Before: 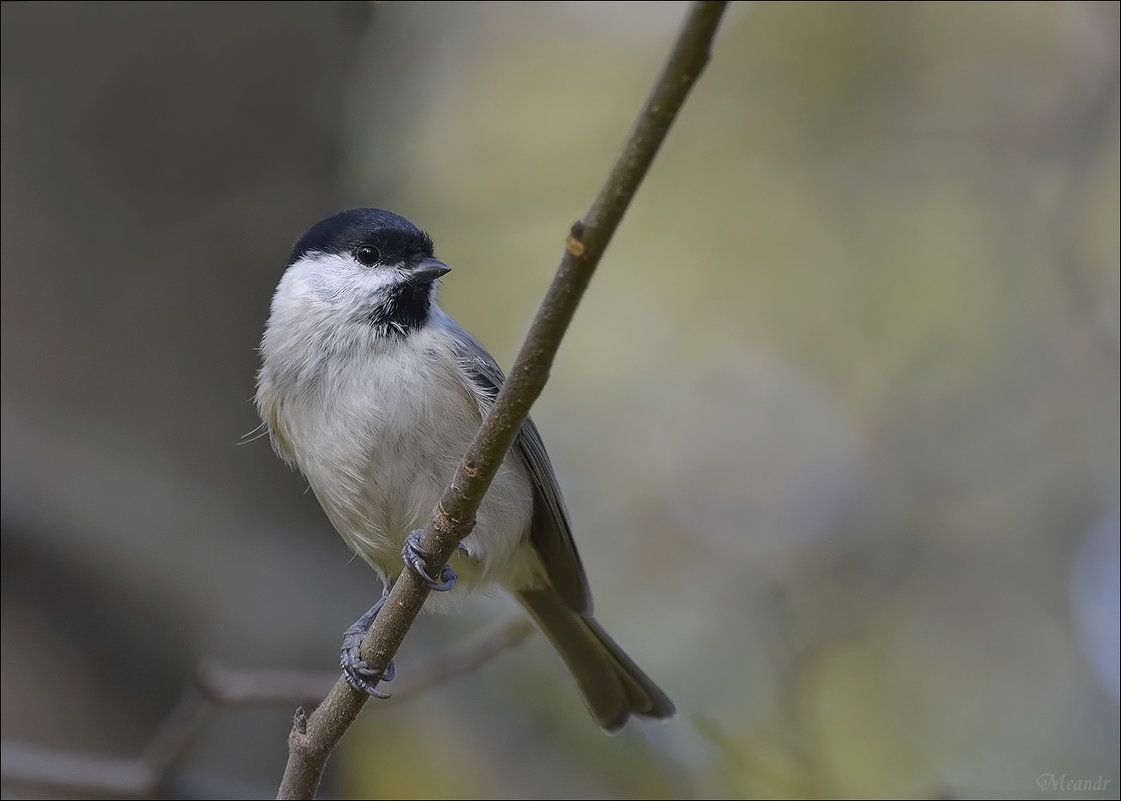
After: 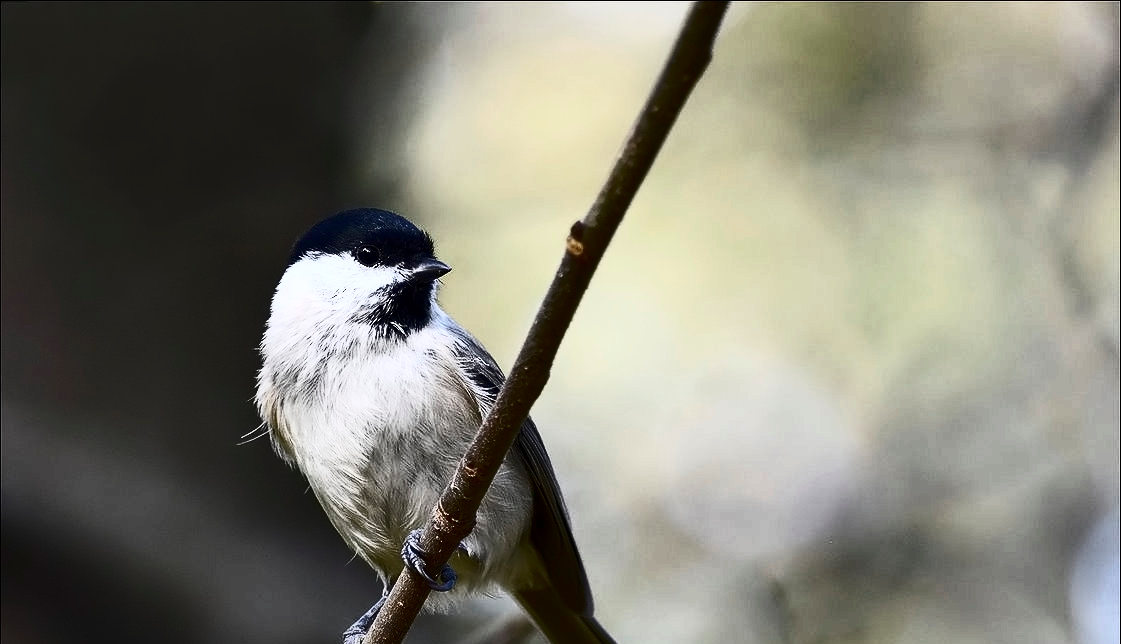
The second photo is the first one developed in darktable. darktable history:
crop: bottom 19.522%
contrast brightness saturation: contrast 0.939, brightness 0.196
exposure: black level correction 0.004, exposure 0.016 EV, compensate highlight preservation false
color correction: highlights a* -0.086, highlights b* 0.071
